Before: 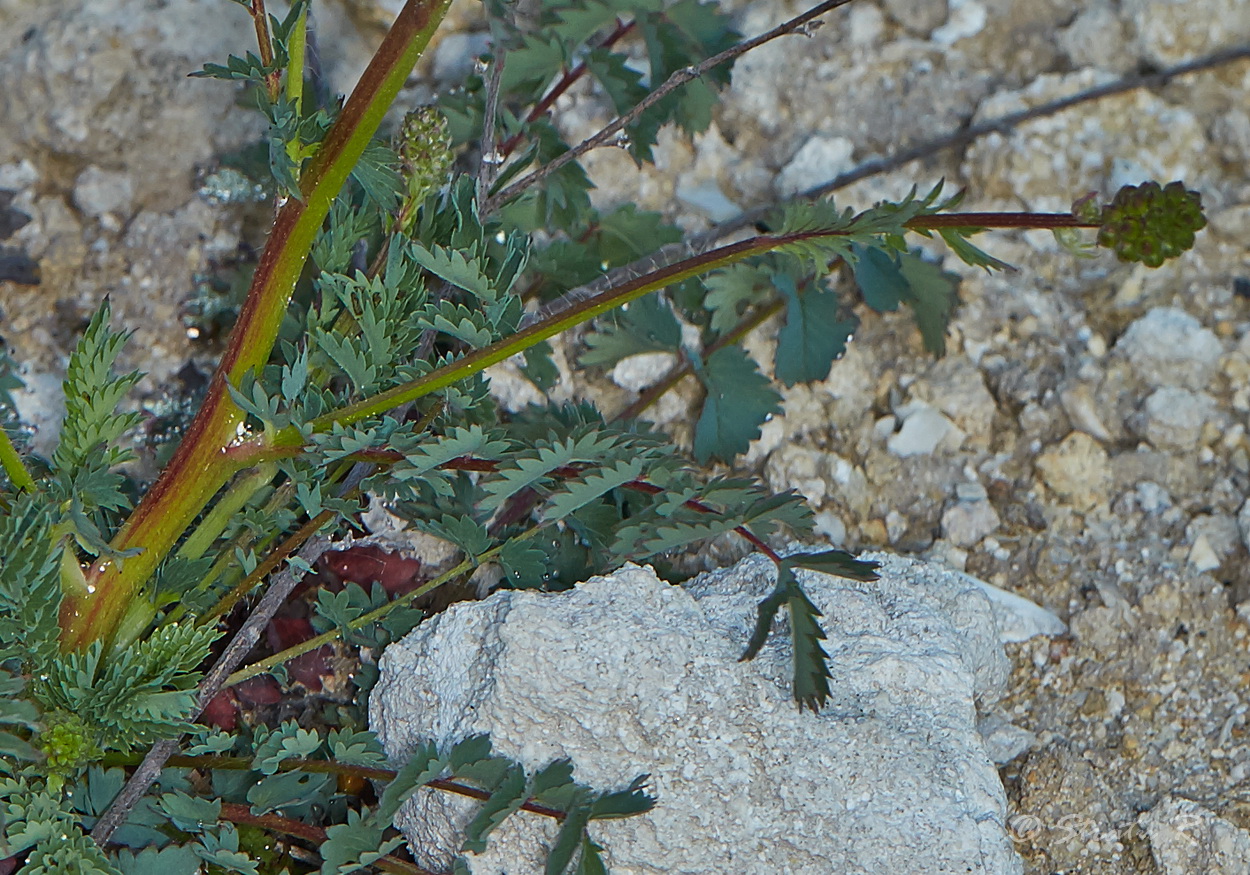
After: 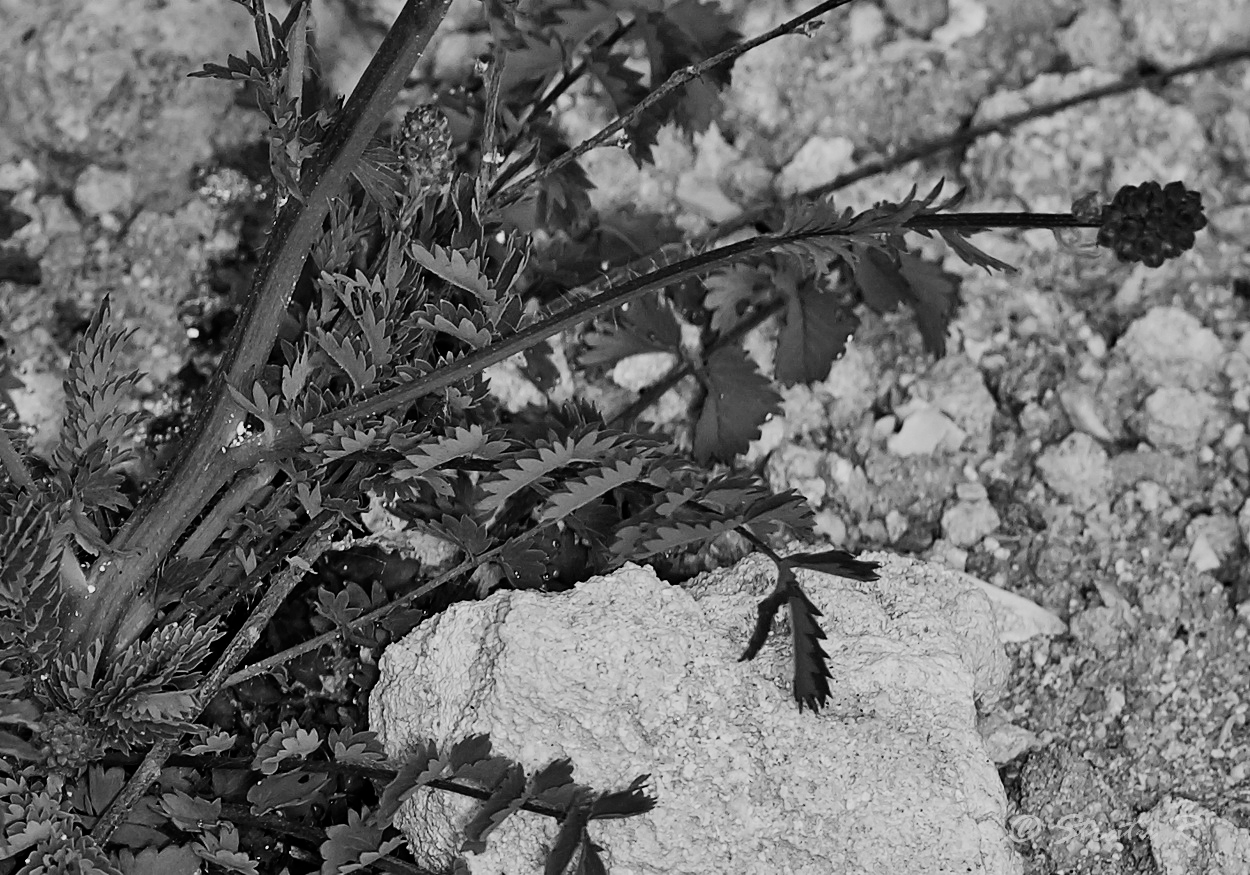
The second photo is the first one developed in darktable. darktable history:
filmic rgb: black relative exposure -5.13 EV, white relative exposure 3.52 EV, hardness 3.17, contrast 1.497, highlights saturation mix -49.85%, preserve chrominance RGB euclidean norm, color science v5 (2021), contrast in shadows safe, contrast in highlights safe
